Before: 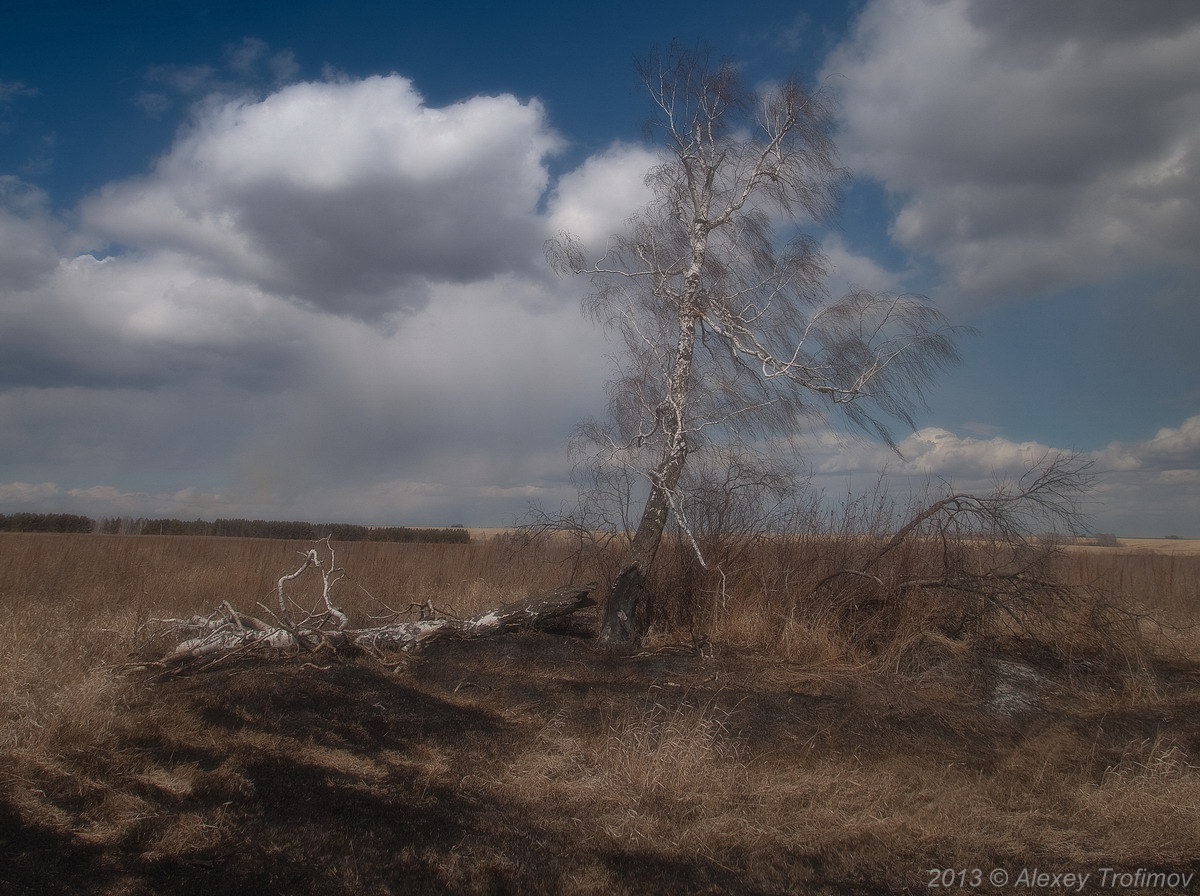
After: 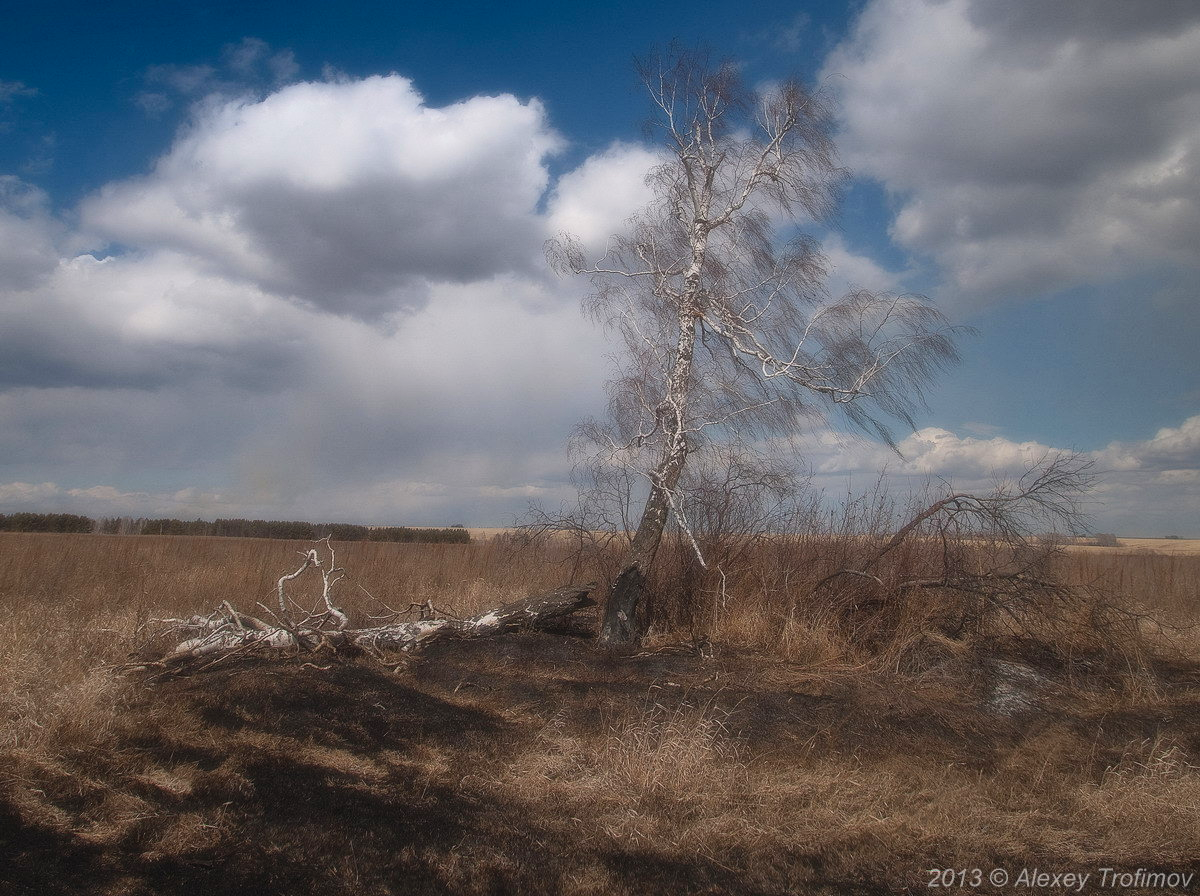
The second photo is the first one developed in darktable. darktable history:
contrast brightness saturation: contrast 0.204, brightness 0.164, saturation 0.224
